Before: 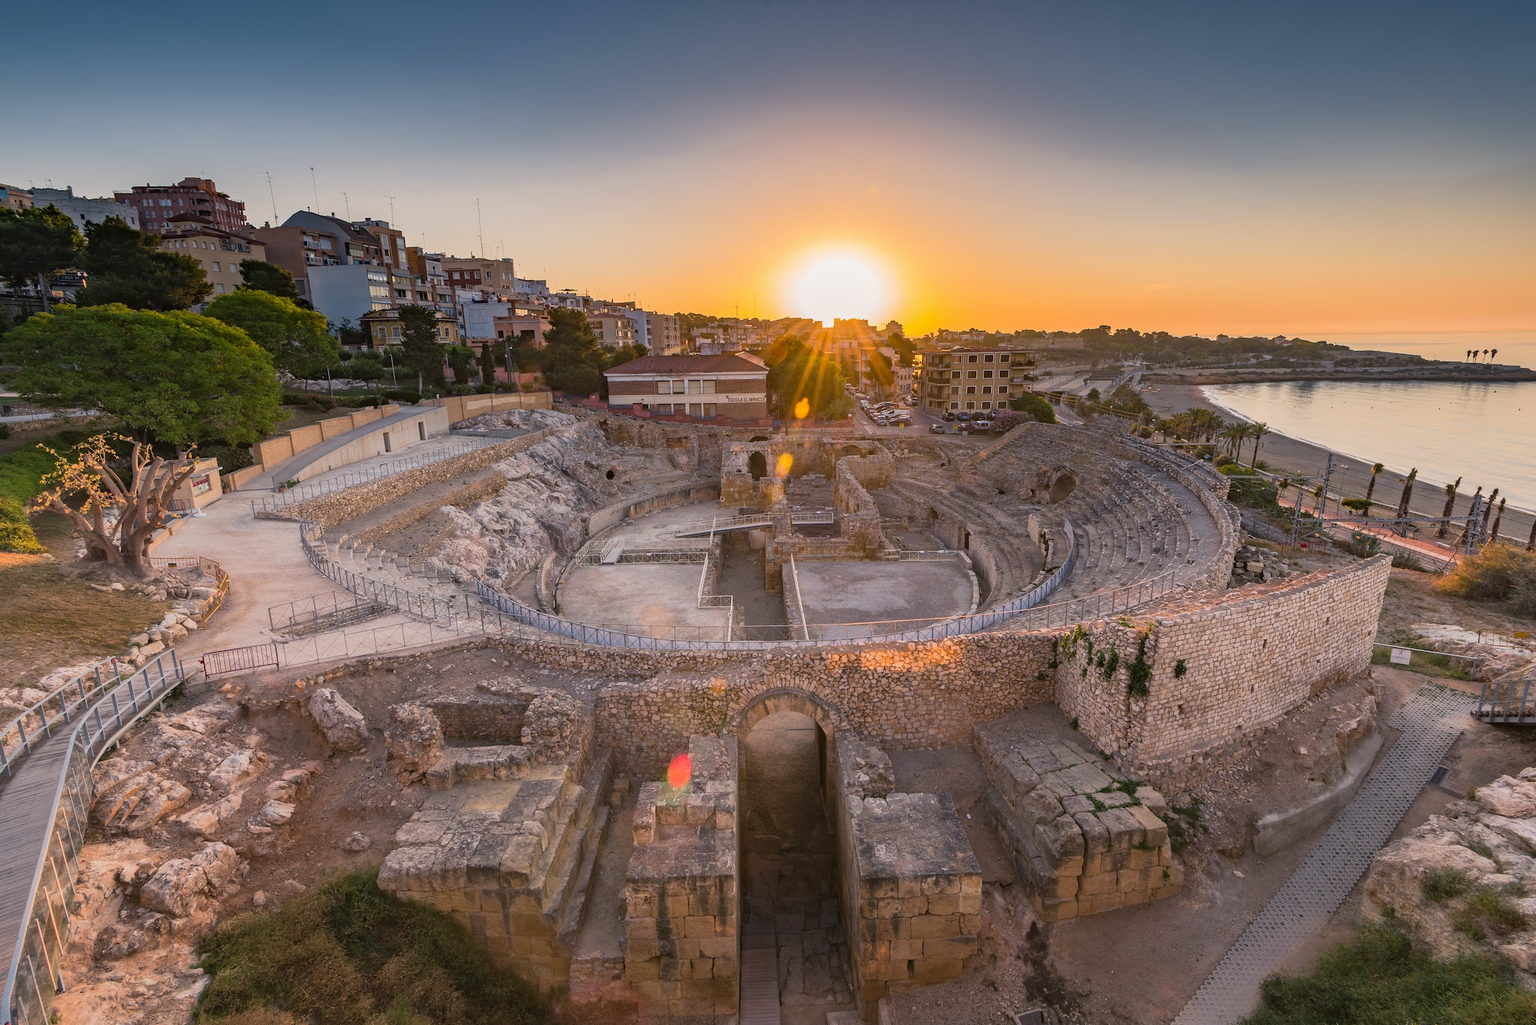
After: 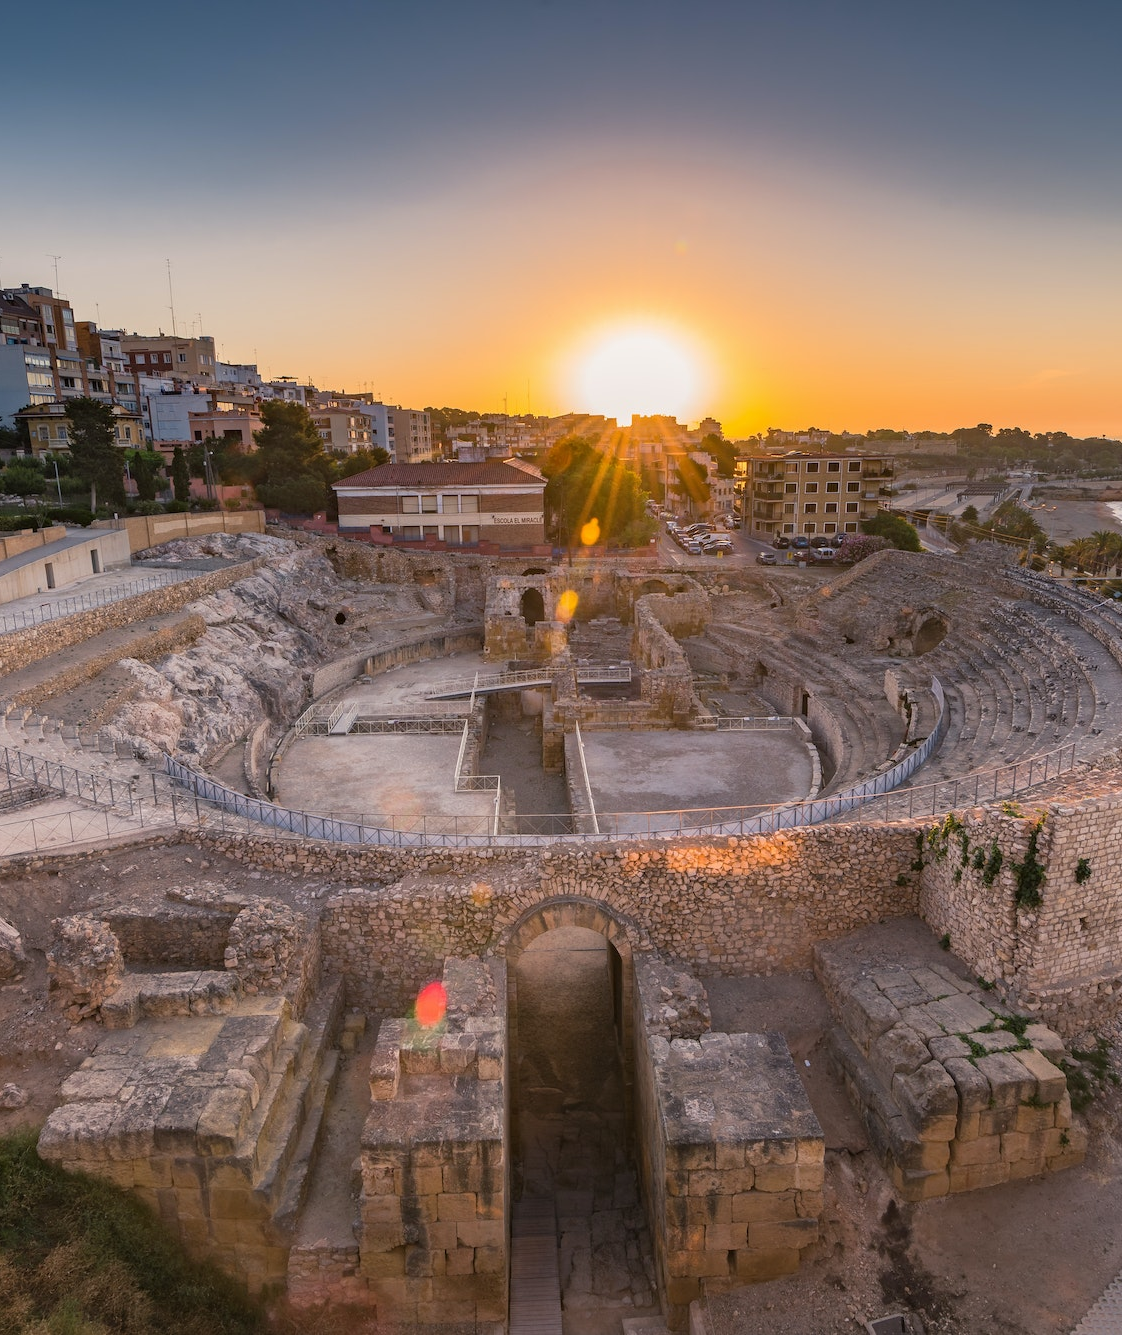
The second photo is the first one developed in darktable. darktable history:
crop and rotate: left 22.708%, right 21.159%
